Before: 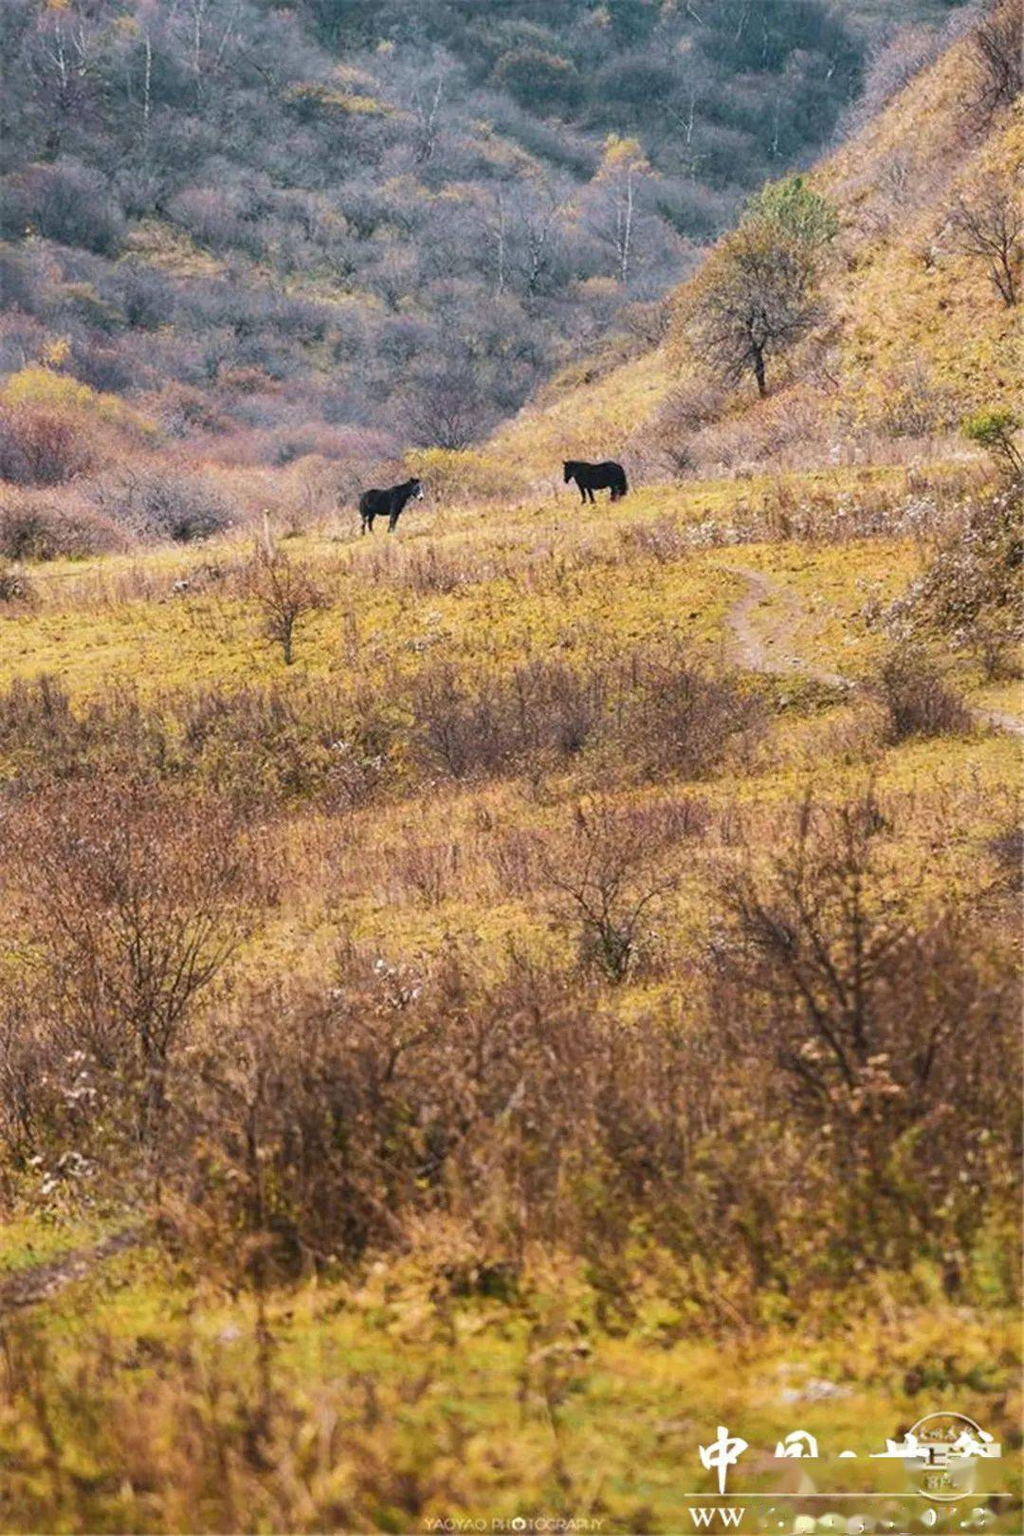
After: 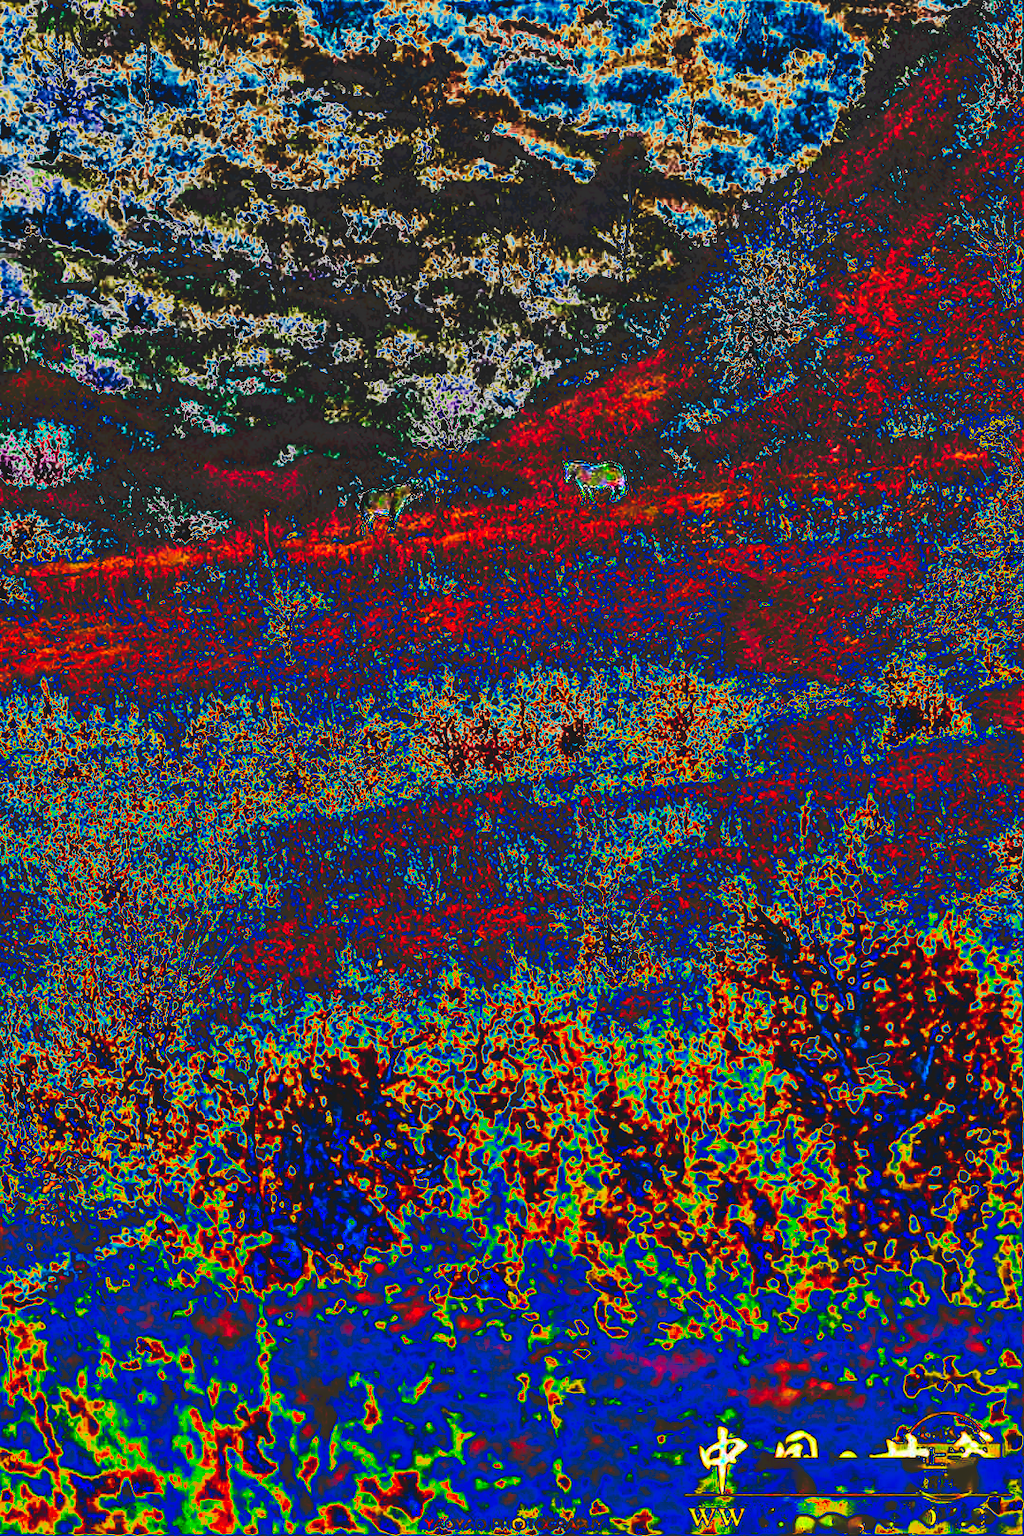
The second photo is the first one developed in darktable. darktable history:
tone curve: curves: ch0 [(0, 0) (0.003, 0.99) (0.011, 0.983) (0.025, 0.934) (0.044, 0.719) (0.069, 0.382) (0.1, 0.204) (0.136, 0.093) (0.177, 0.094) (0.224, 0.093) (0.277, 0.098) (0.335, 0.214) (0.399, 0.616) (0.468, 0.827) (0.543, 0.464) (0.623, 0.145) (0.709, 0.127) (0.801, 0.187) (0.898, 0.203) (1, 1)], preserve colors none
contrast brightness saturation: contrast 0.39, brightness 0.1
